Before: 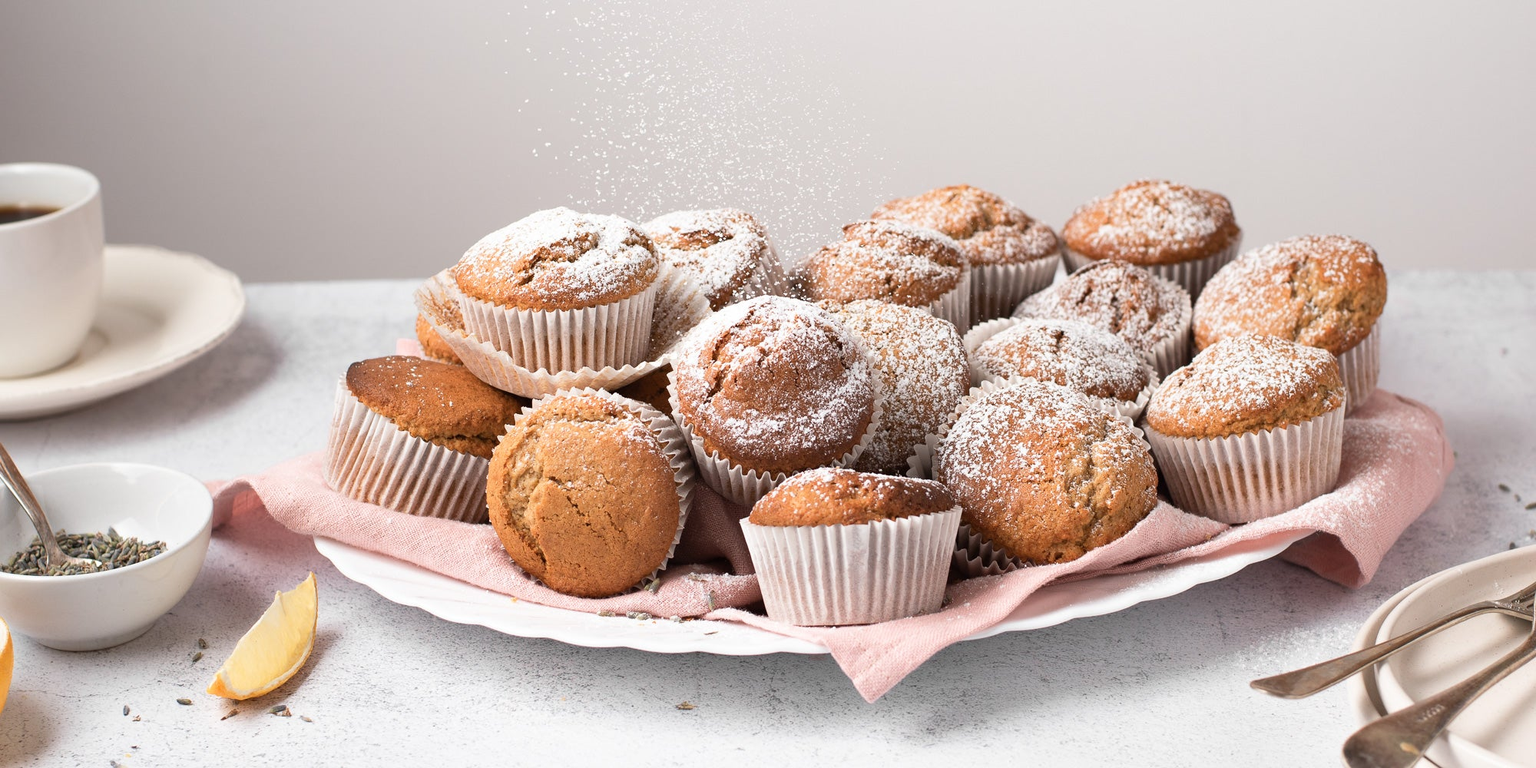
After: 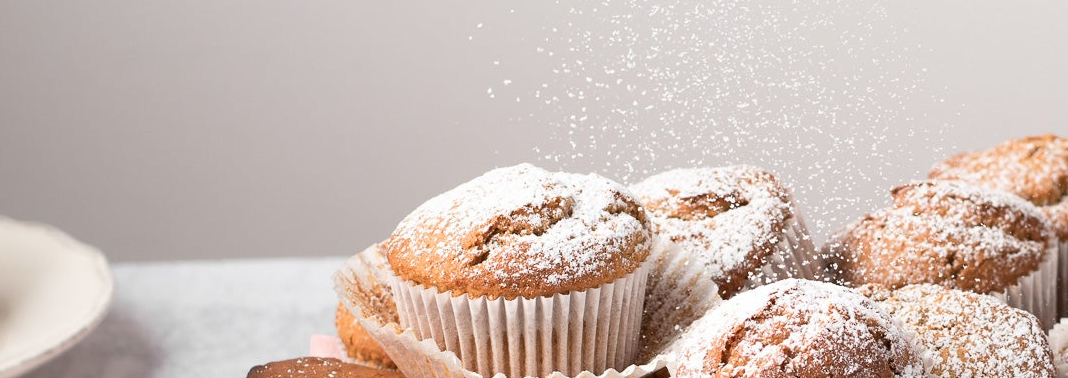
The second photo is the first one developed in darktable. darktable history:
crop: left 10.301%, top 10.648%, right 36.265%, bottom 51.526%
